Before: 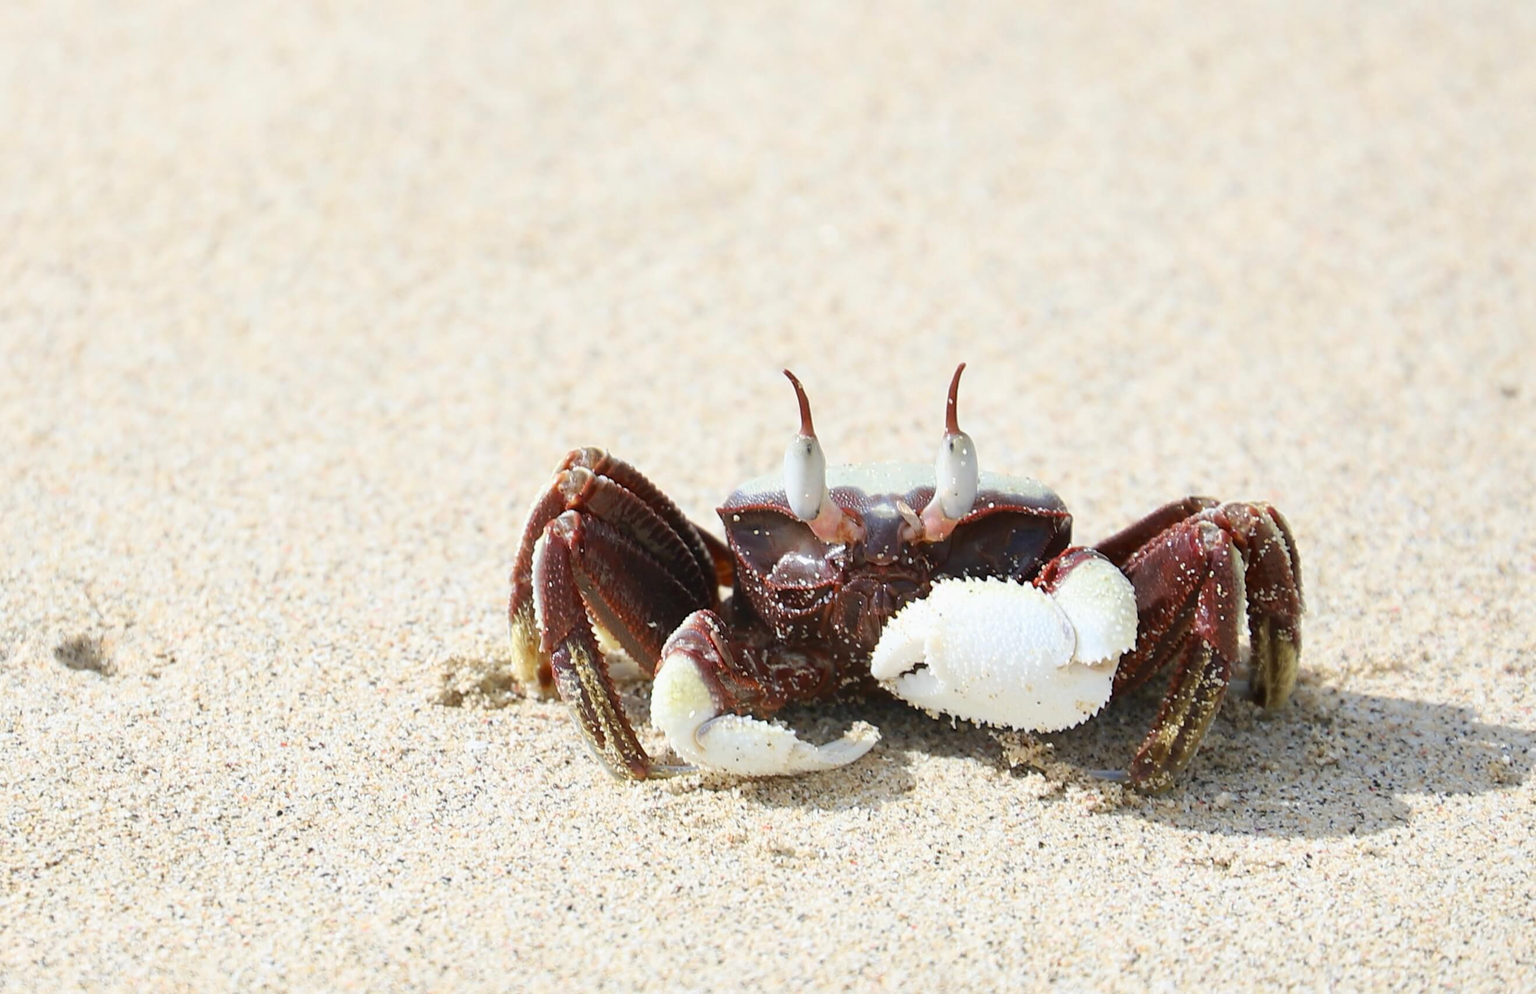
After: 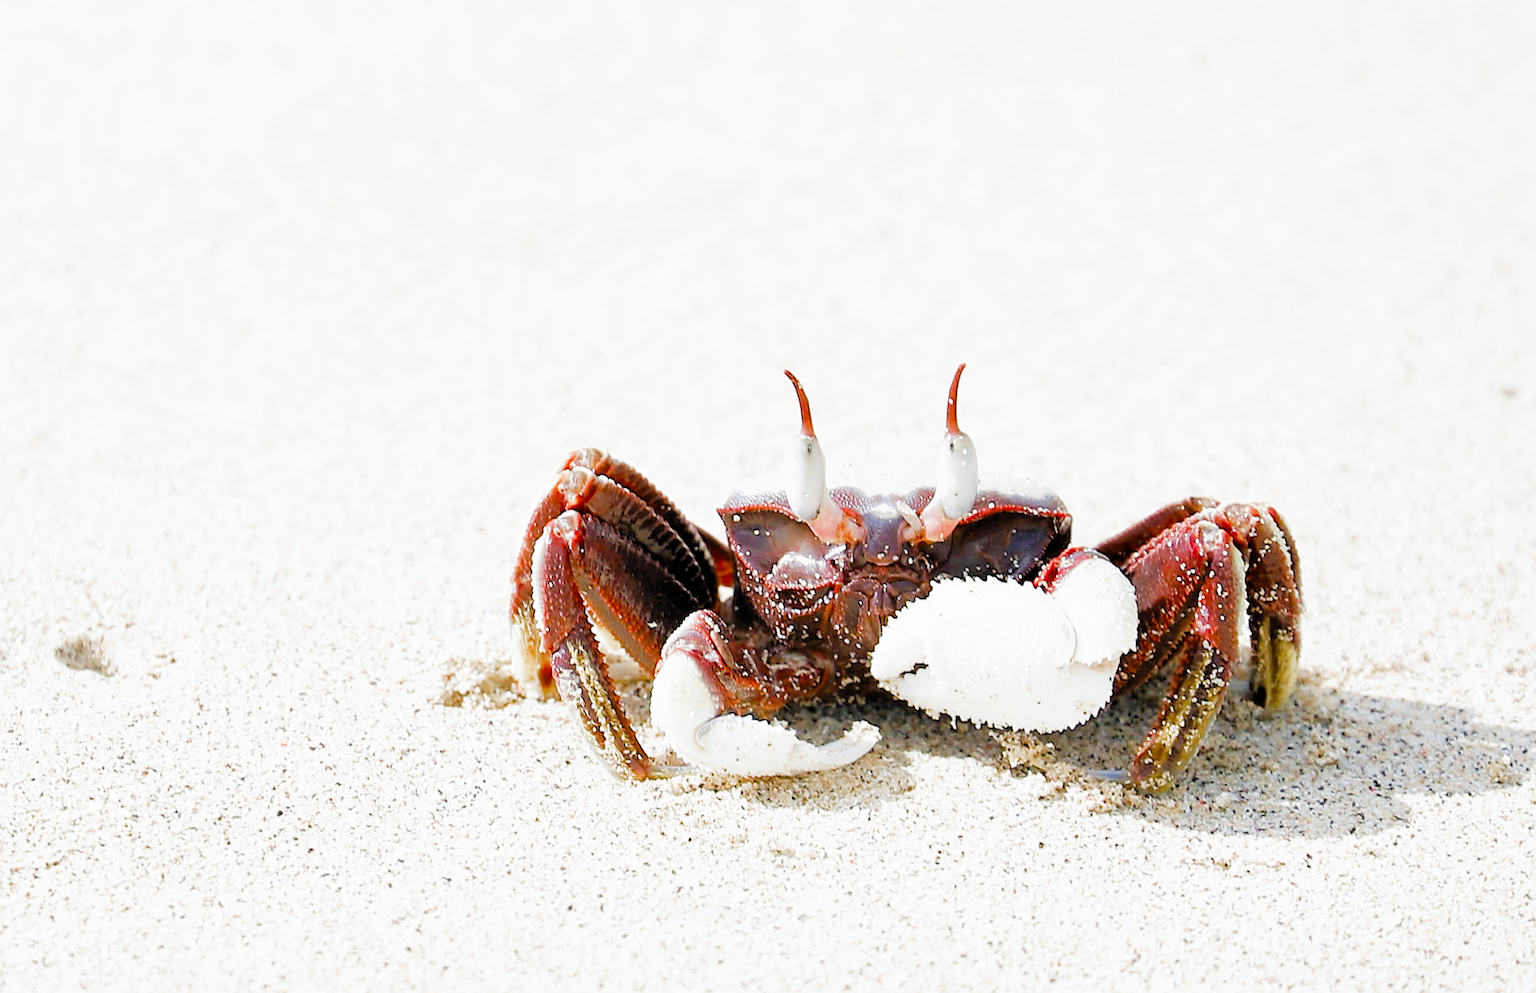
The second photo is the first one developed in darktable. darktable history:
sharpen: on, module defaults
filmic rgb: black relative exposure -4.4 EV, white relative exposure 5 EV, threshold 3 EV, hardness 2.23, latitude 40.06%, contrast 1.15, highlights saturation mix 10%, shadows ↔ highlights balance 1.04%, preserve chrominance RGB euclidean norm (legacy), color science v4 (2020), enable highlight reconstruction true
exposure: black level correction 0.001, exposure 1.3 EV, compensate highlight preservation false
rgb levels: levels [[0.01, 0.419, 0.839], [0, 0.5, 1], [0, 0.5, 1]]
